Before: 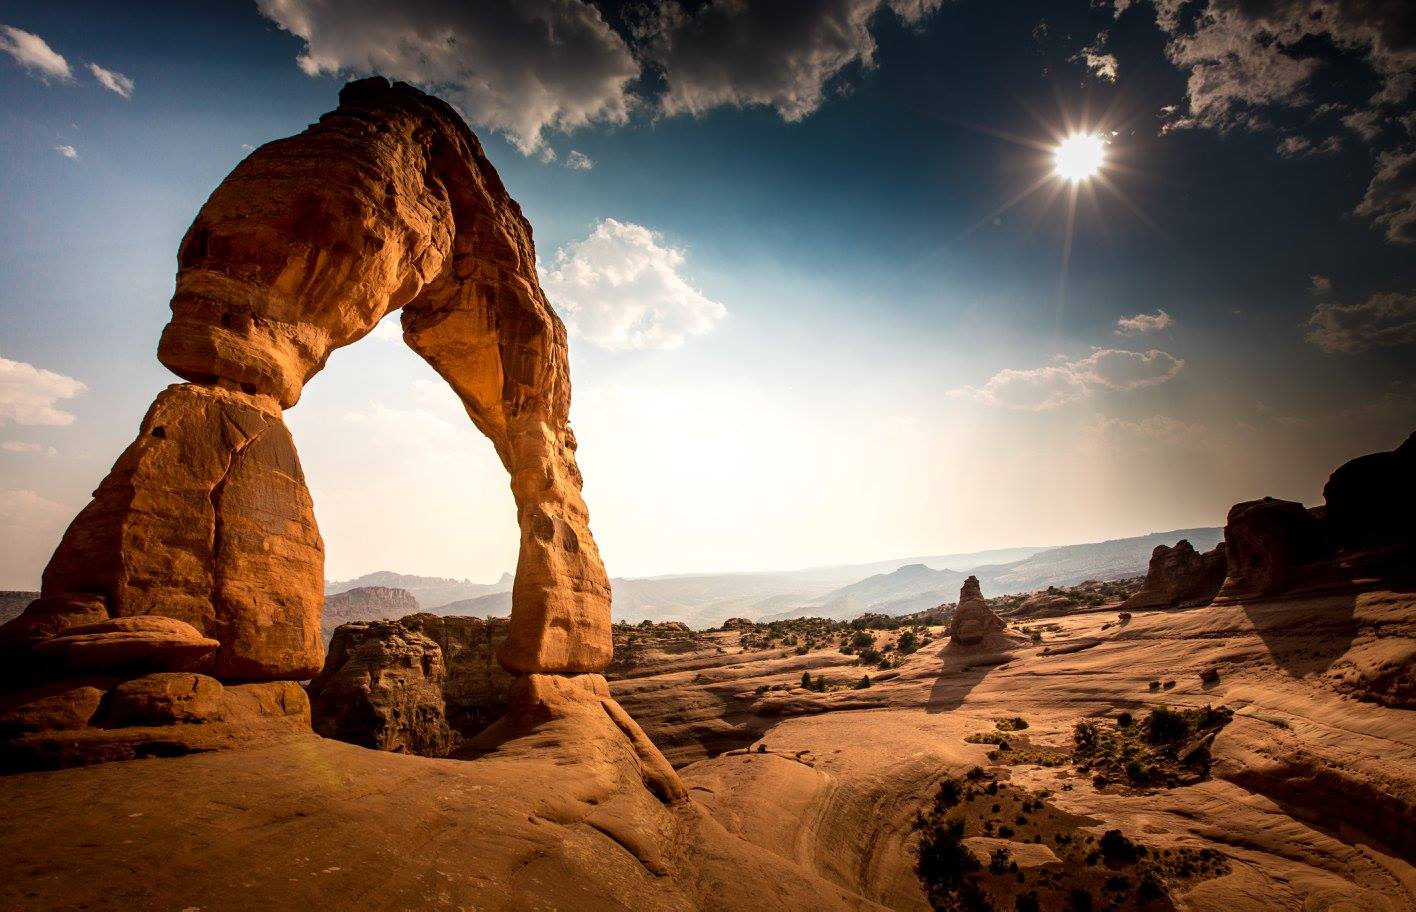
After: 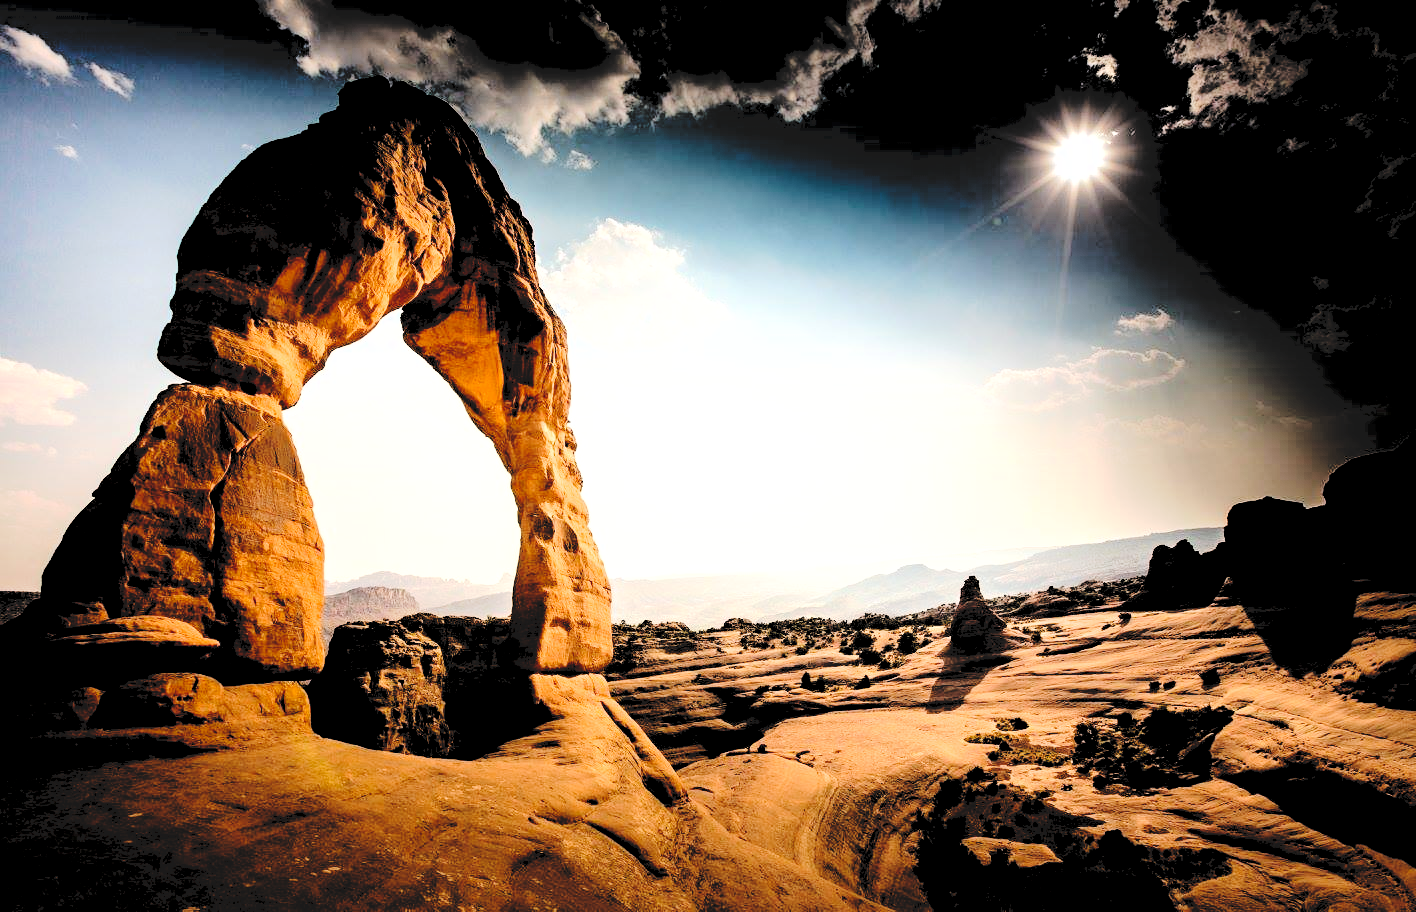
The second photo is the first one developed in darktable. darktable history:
filmic rgb: middle gray luminance 13.55%, black relative exposure -1.97 EV, white relative exposure 3.1 EV, threshold 6 EV, target black luminance 0%, hardness 1.79, latitude 59.23%, contrast 1.728, highlights saturation mix 5%, shadows ↔ highlights balance -37.52%, add noise in highlights 0, color science v3 (2019), use custom middle-gray values true, iterations of high-quality reconstruction 0, contrast in highlights soft, enable highlight reconstruction true
tone curve: curves: ch0 [(0, 0) (0.003, 0.09) (0.011, 0.095) (0.025, 0.097) (0.044, 0.108) (0.069, 0.117) (0.1, 0.129) (0.136, 0.151) (0.177, 0.185) (0.224, 0.229) (0.277, 0.299) (0.335, 0.379) (0.399, 0.469) (0.468, 0.55) (0.543, 0.629) (0.623, 0.702) (0.709, 0.775) (0.801, 0.85) (0.898, 0.91) (1, 1)], preserve colors none
